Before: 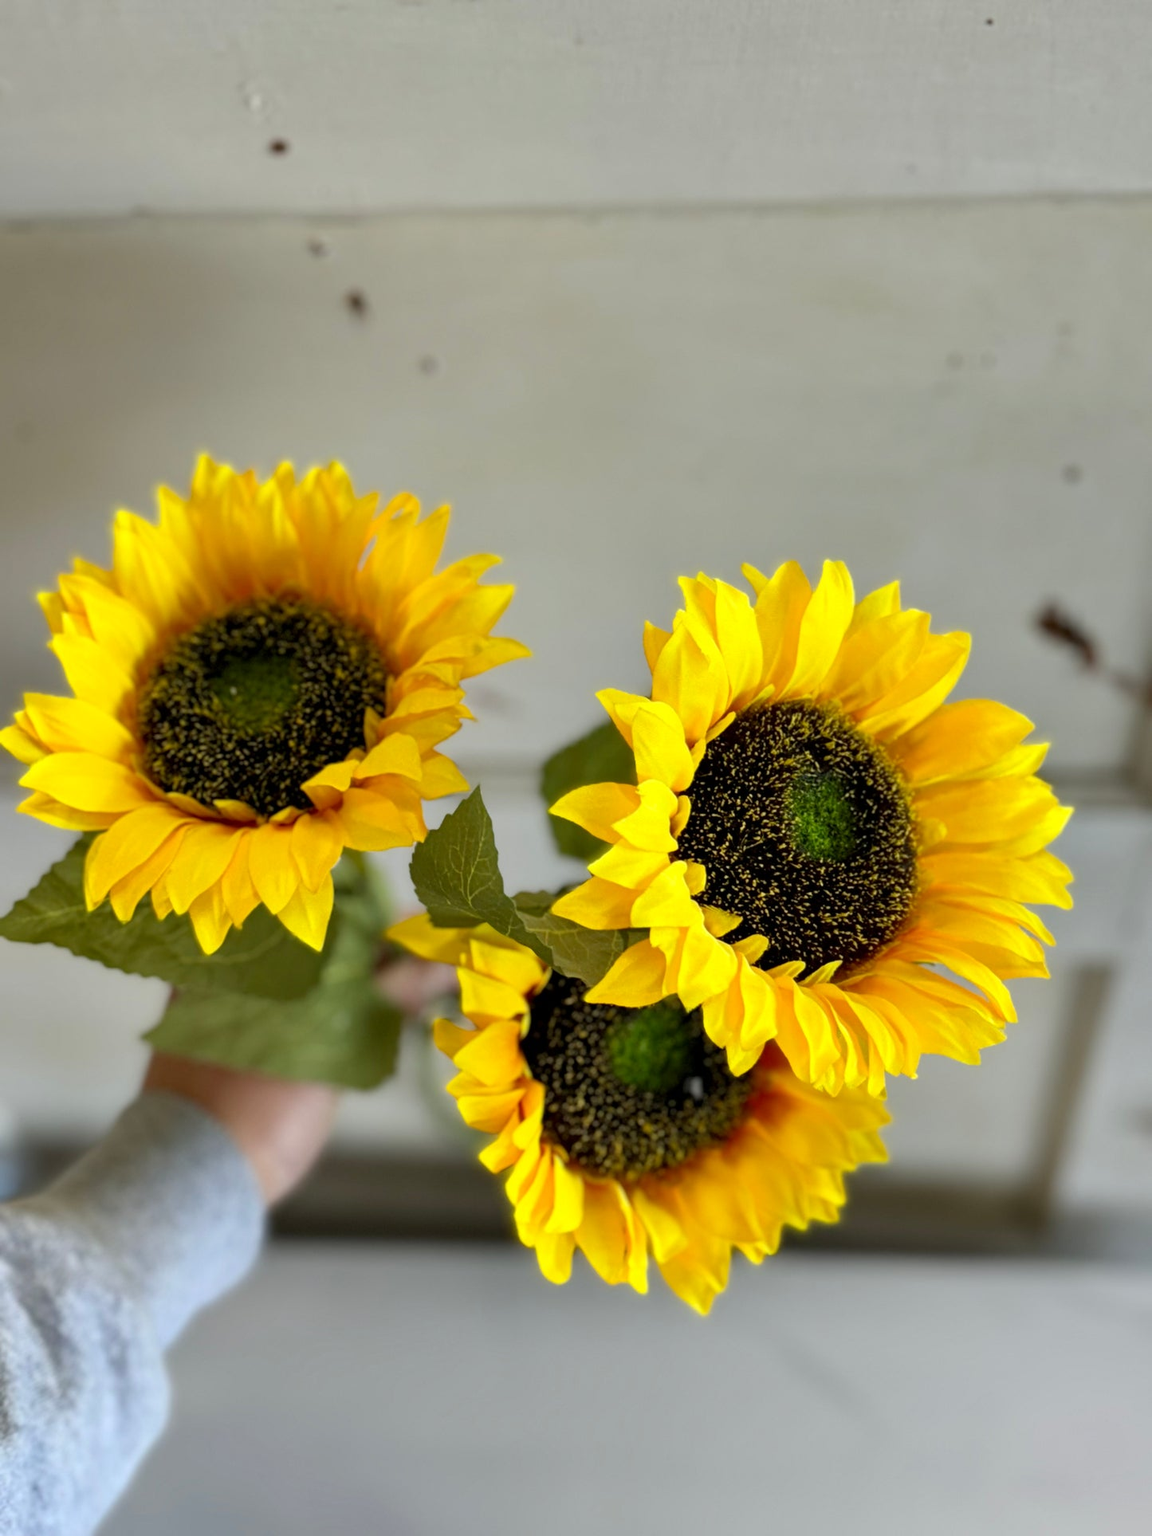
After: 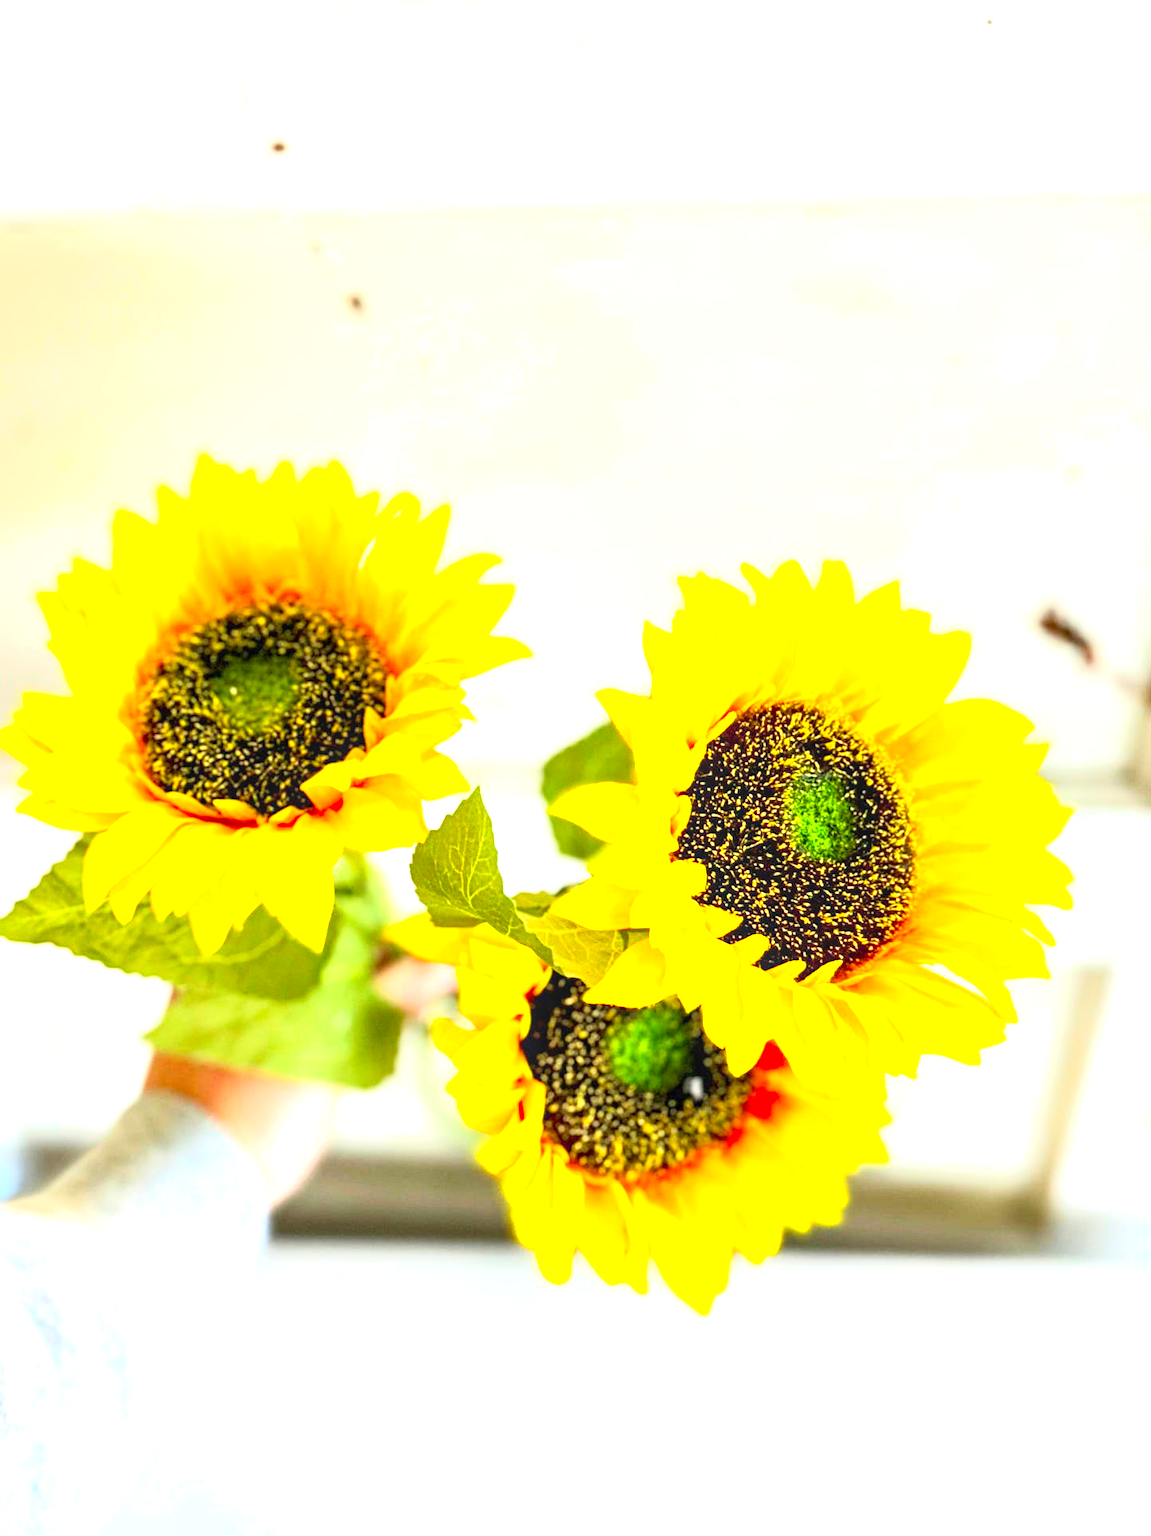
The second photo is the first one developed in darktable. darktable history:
contrast brightness saturation: brightness -0.027, saturation 0.354
base curve: curves: ch0 [(0, 0) (0.579, 0.807) (1, 1)]
exposure: exposure 2.204 EV, compensate exposure bias true, compensate highlight preservation false
local contrast: on, module defaults
